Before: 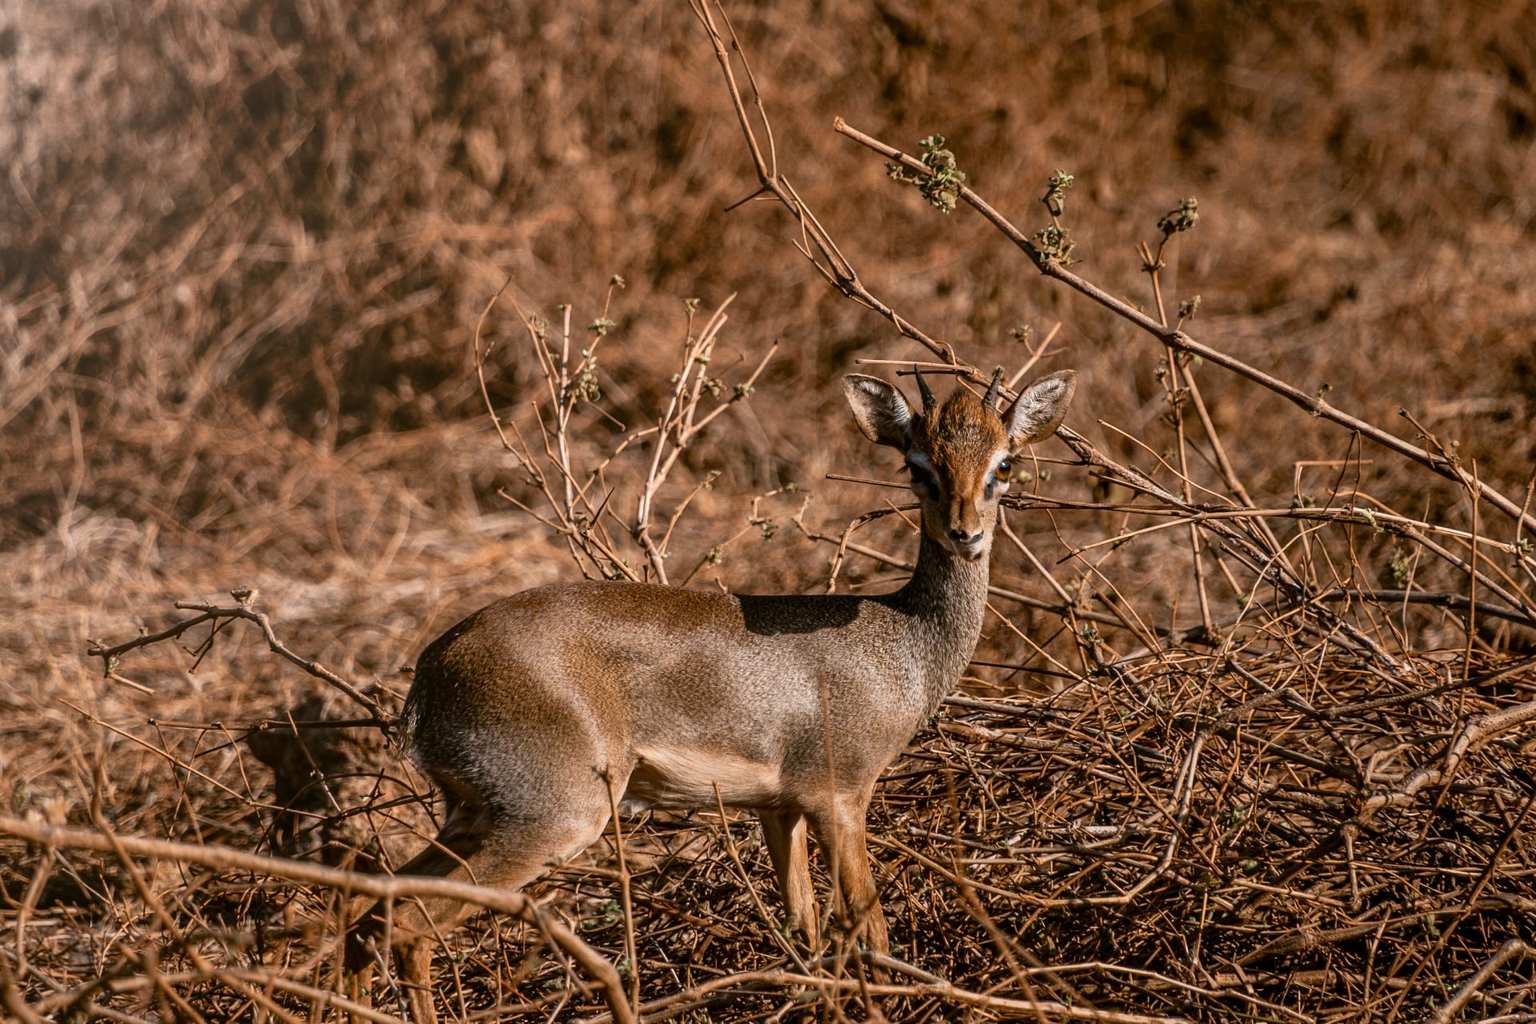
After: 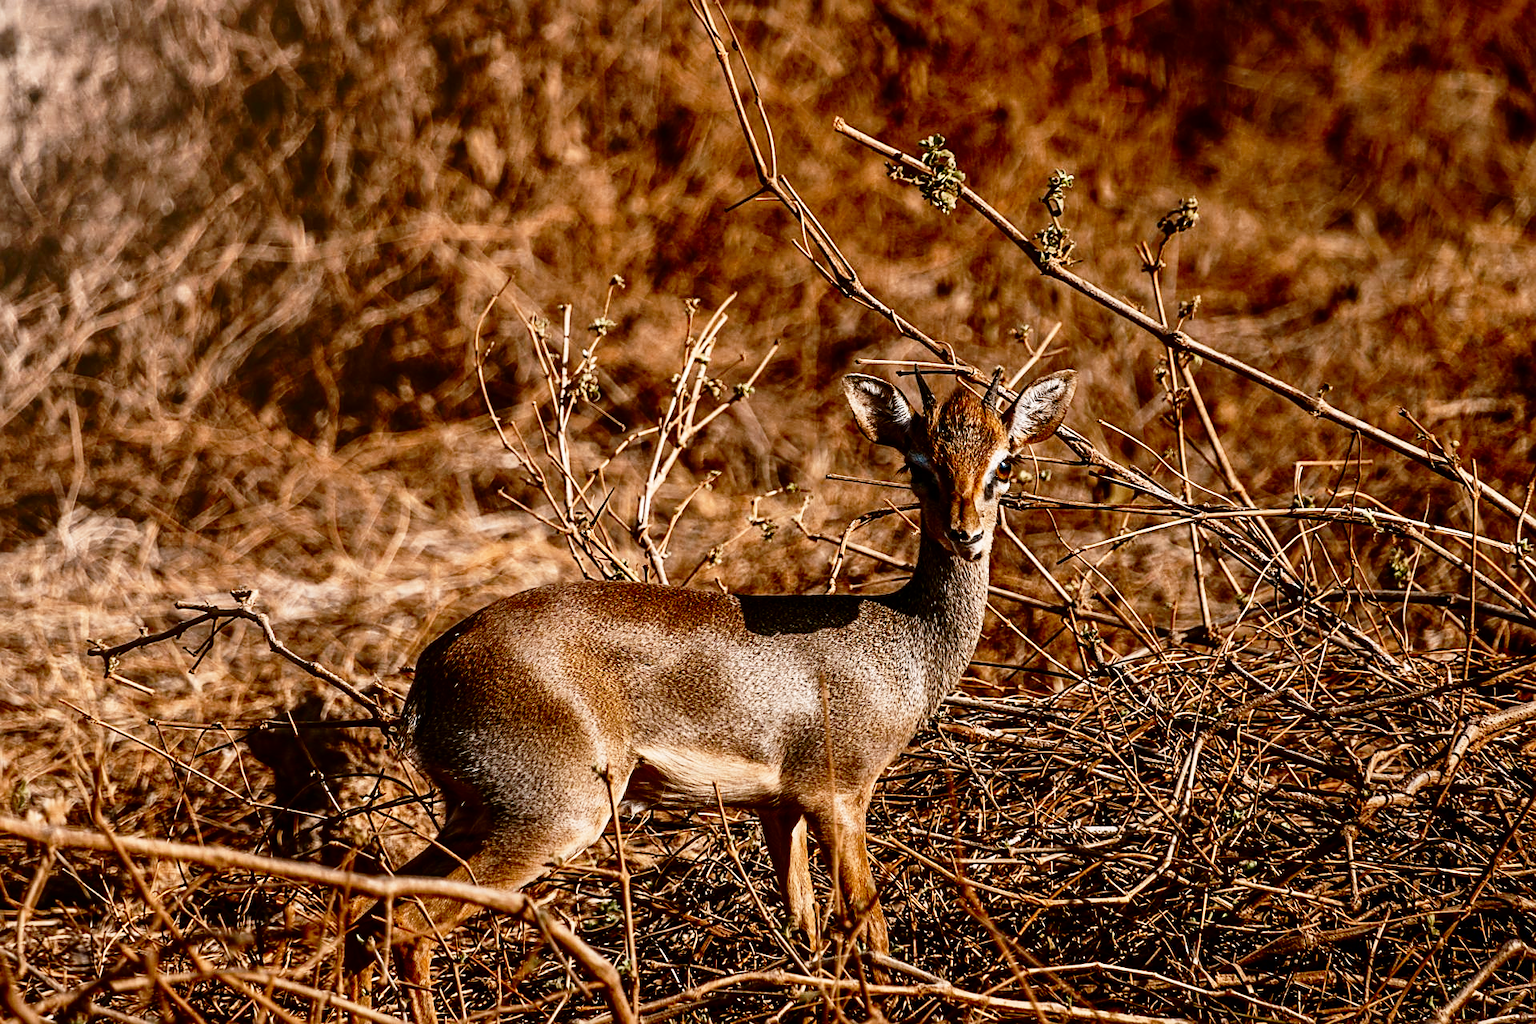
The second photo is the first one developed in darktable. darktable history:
sharpen: on, module defaults
contrast brightness saturation: contrast 0.1, brightness -0.26, saturation 0.14
base curve: curves: ch0 [(0, 0) (0.028, 0.03) (0.121, 0.232) (0.46, 0.748) (0.859, 0.968) (1, 1)], preserve colors none
